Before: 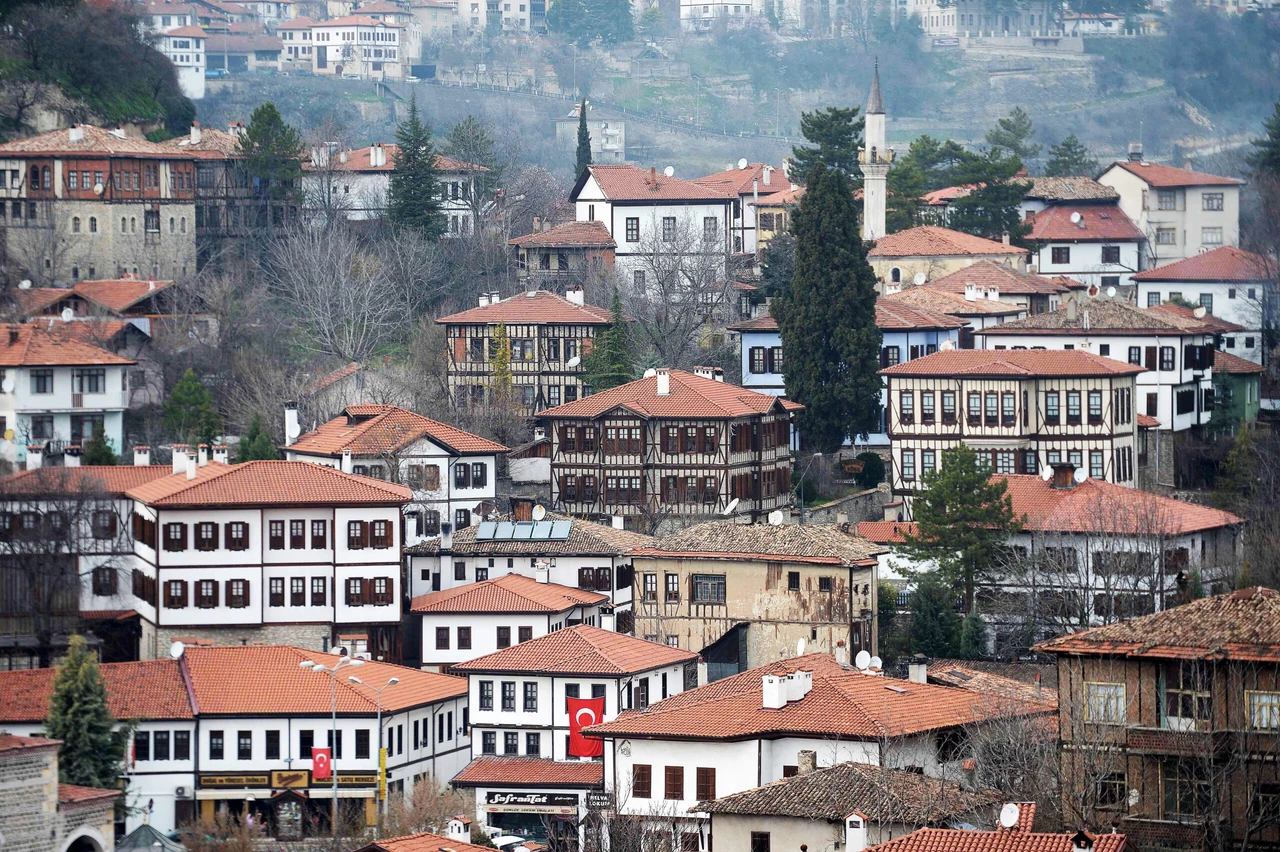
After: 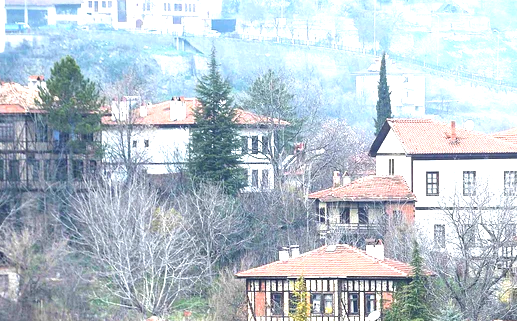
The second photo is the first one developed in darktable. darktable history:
crop: left 15.684%, top 5.455%, right 43.875%, bottom 56.786%
exposure: black level correction 0, exposure 1.446 EV, compensate highlight preservation false
